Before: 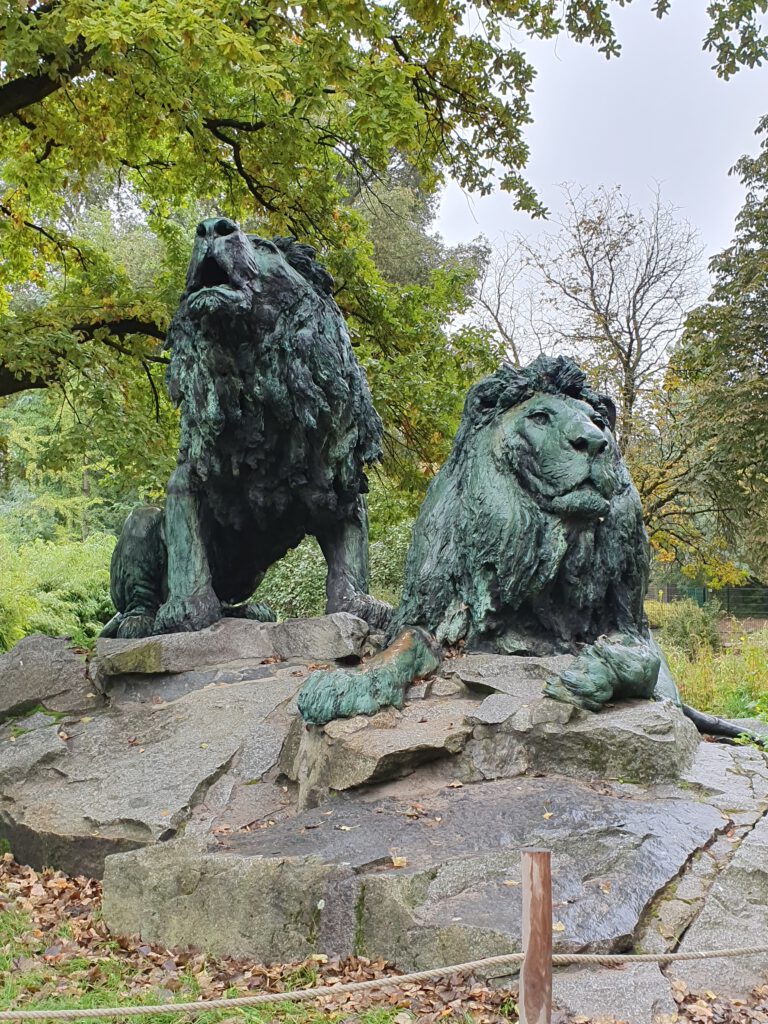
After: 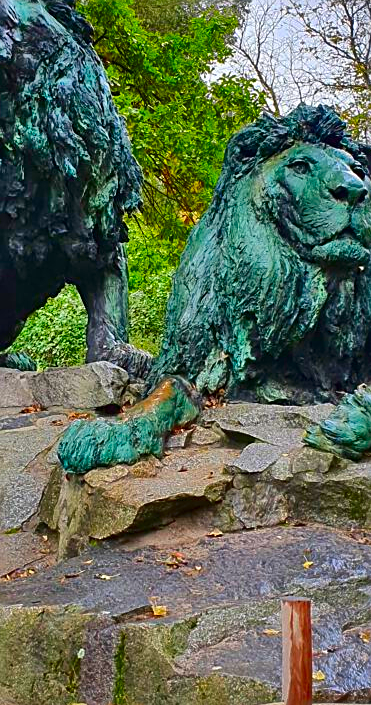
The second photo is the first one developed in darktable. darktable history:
color correction: highlights b* 0.008, saturation 2.1
crop: left 31.311%, top 24.595%, right 20.315%, bottom 6.466%
shadows and highlights: radius 122.95, shadows 99.26, white point adjustment -2.99, highlights -99.88, soften with gaussian
sharpen: on, module defaults
contrast brightness saturation: contrast 0.068, brightness -0.145, saturation 0.118
